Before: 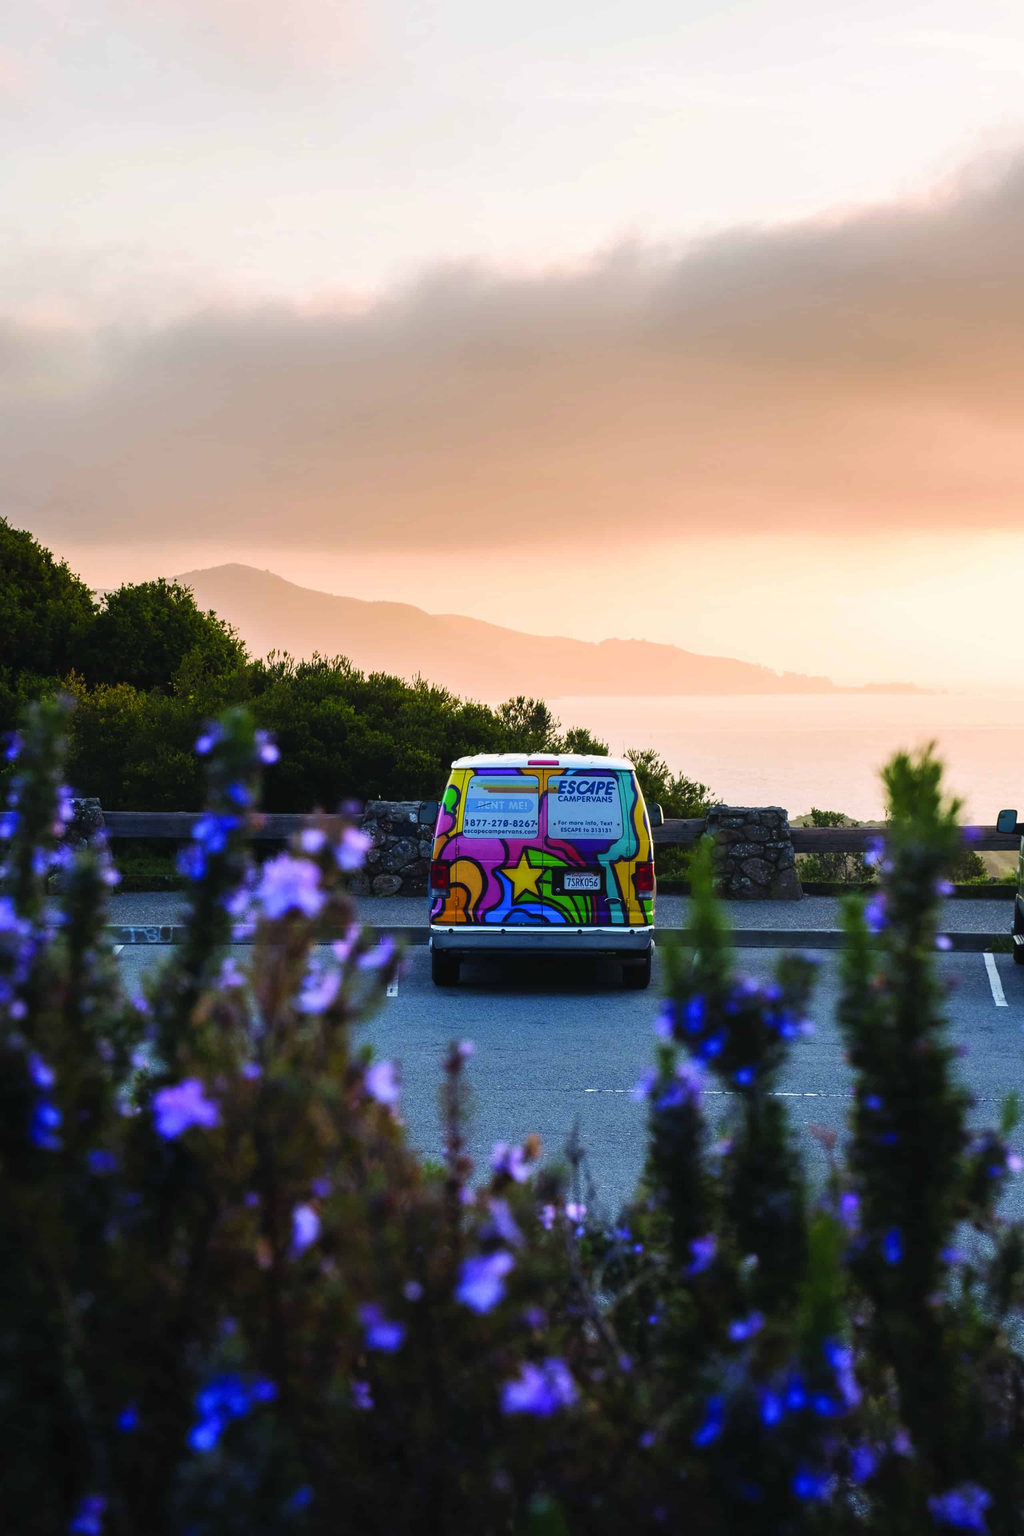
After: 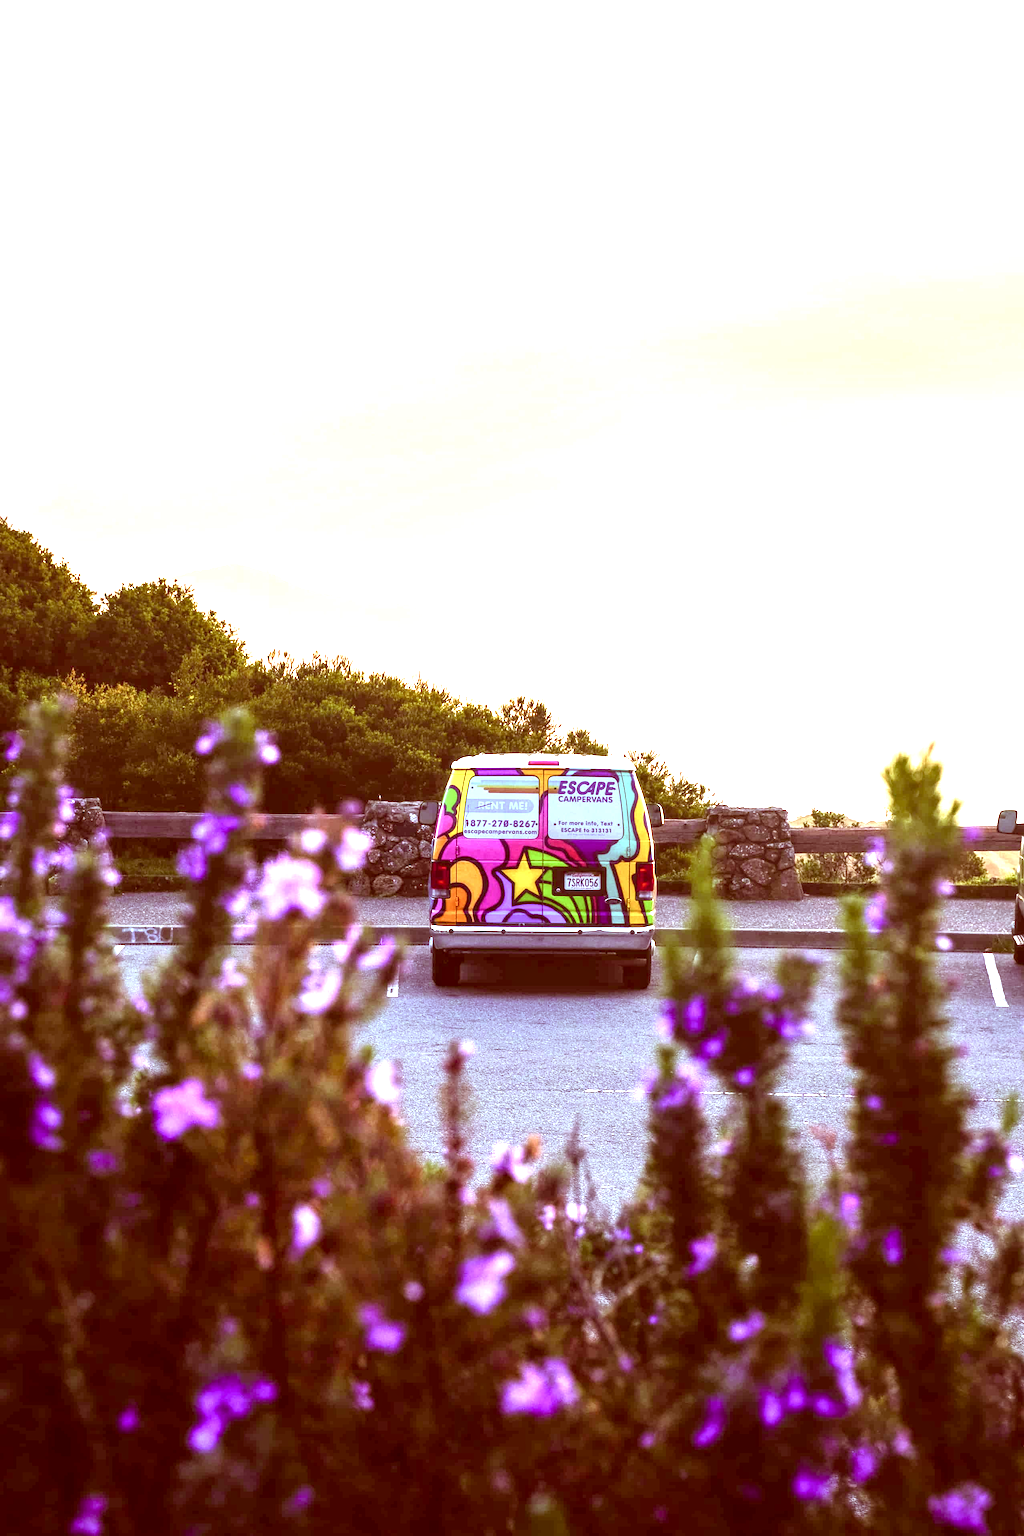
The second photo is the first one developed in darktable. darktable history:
exposure: black level correction 0.001, exposure 1.646 EV, compensate exposure bias true, compensate highlight preservation false
color balance rgb: on, module defaults
local contrast: detail 130%
color correction: highlights a* 9.03, highlights b* 8.71, shadows a* 40, shadows b* 40, saturation 0.8
